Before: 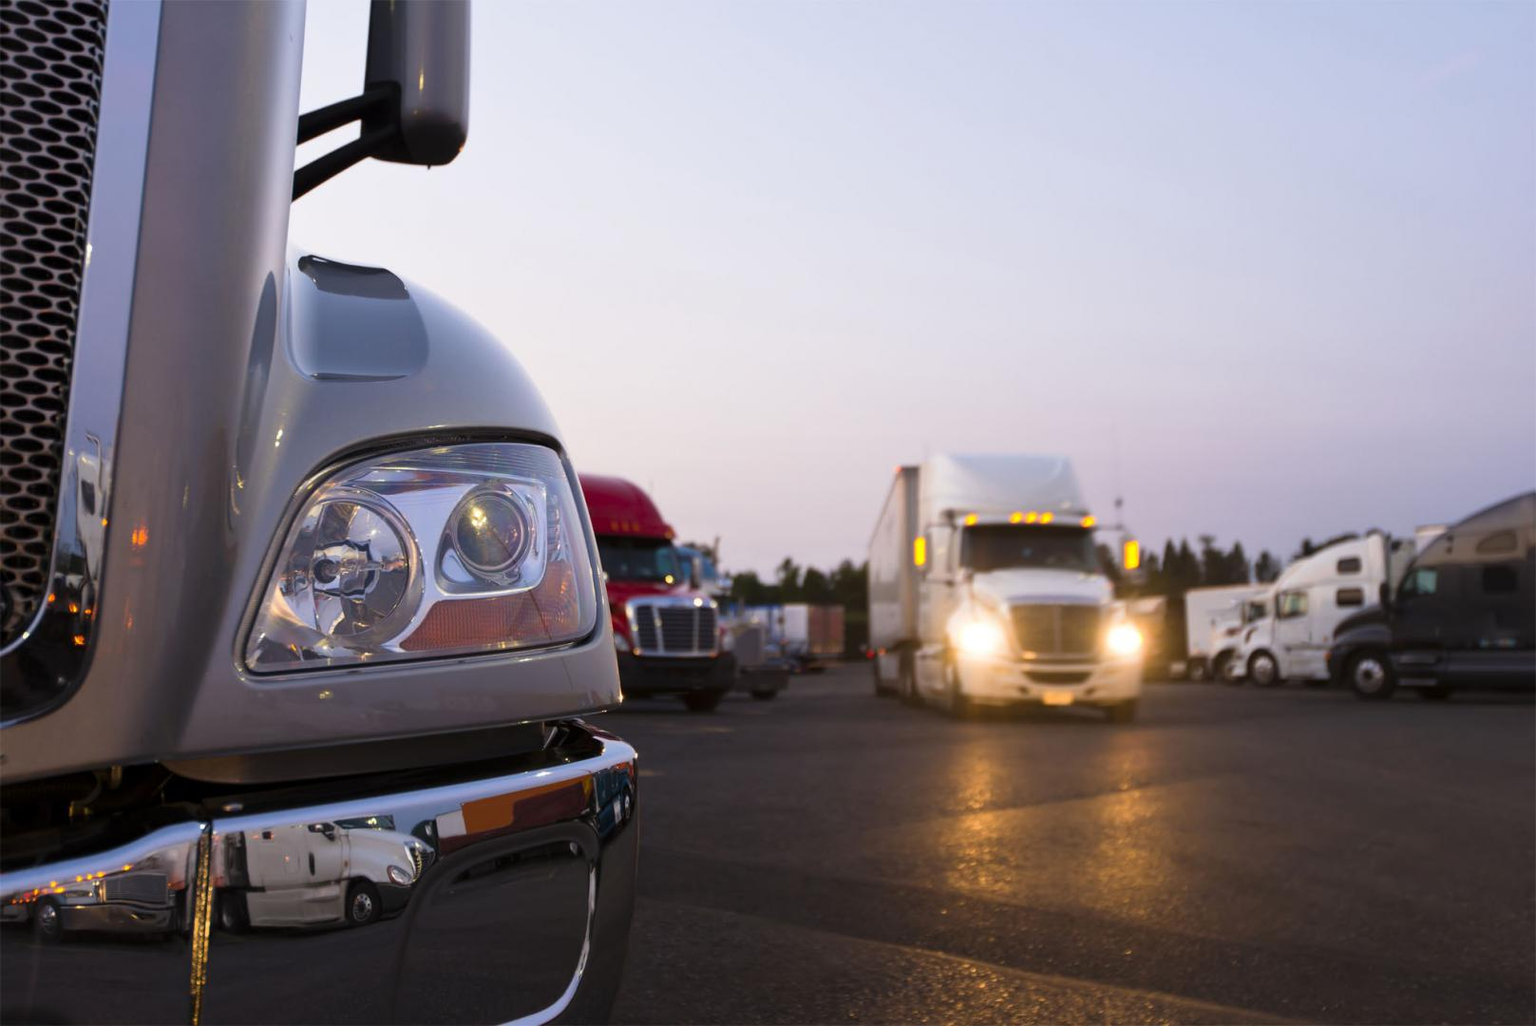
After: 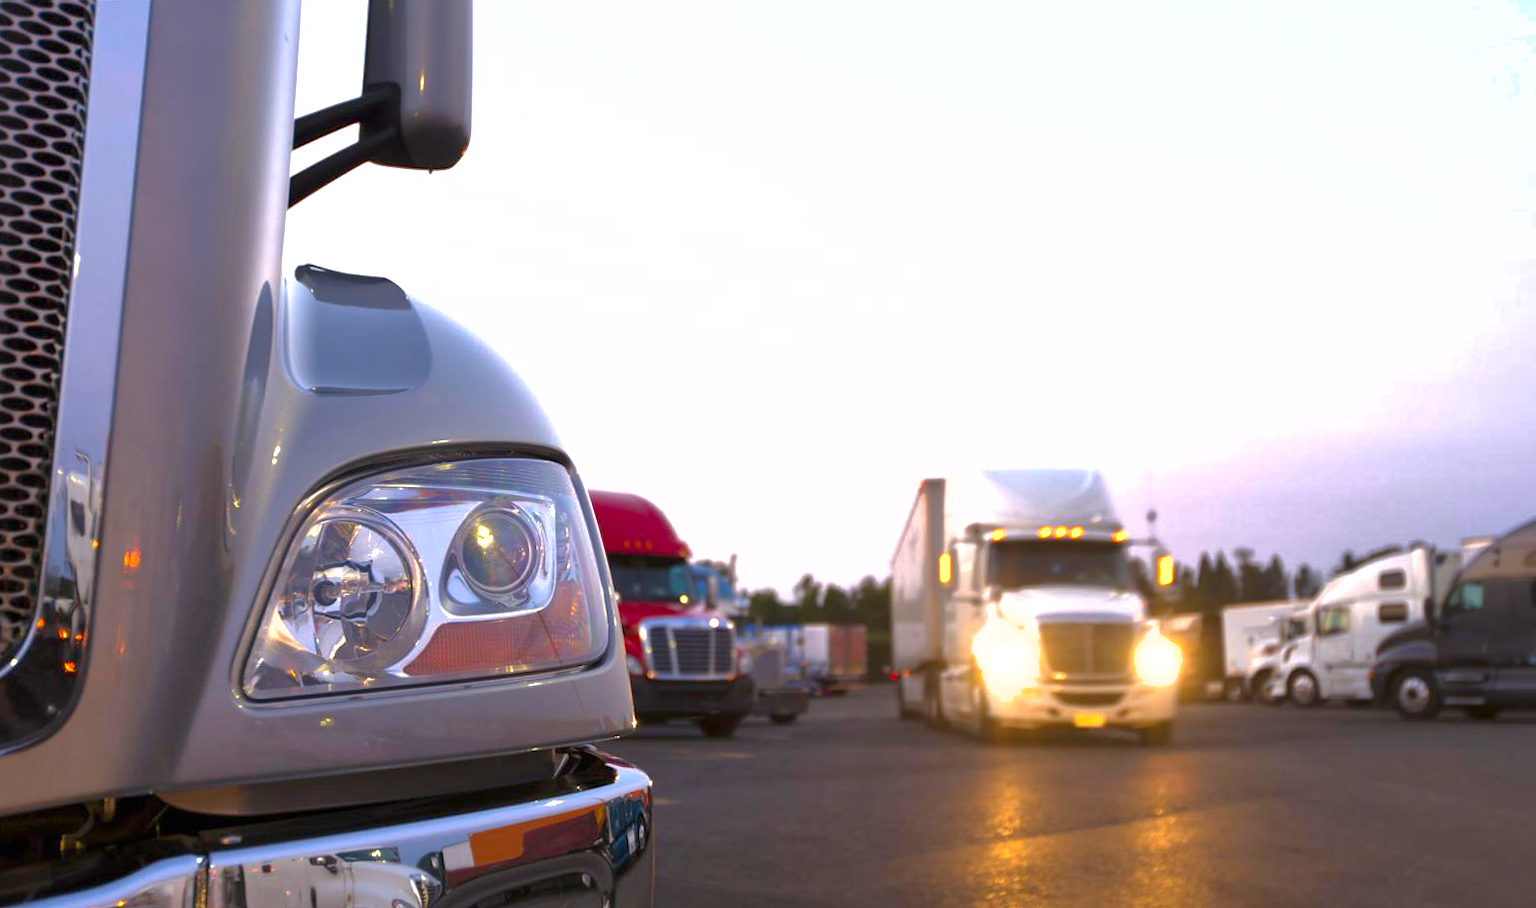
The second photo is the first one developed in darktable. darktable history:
exposure: black level correction 0, exposure 0.699 EV, compensate highlight preservation false
crop and rotate: angle 0.399°, left 0.381%, right 2.627%, bottom 14.093%
contrast brightness saturation: contrast 0.08, saturation 0.204
tone equalizer: -8 EV 0 EV, -7 EV 0.002 EV, -6 EV -0.002 EV, -5 EV -0.013 EV, -4 EV -0.075 EV, -3 EV -0.214 EV, -2 EV -0.285 EV, -1 EV 0.092 EV, +0 EV 0.323 EV, edges refinement/feathering 500, mask exposure compensation -1.57 EV, preserve details no
shadows and highlights: on, module defaults
